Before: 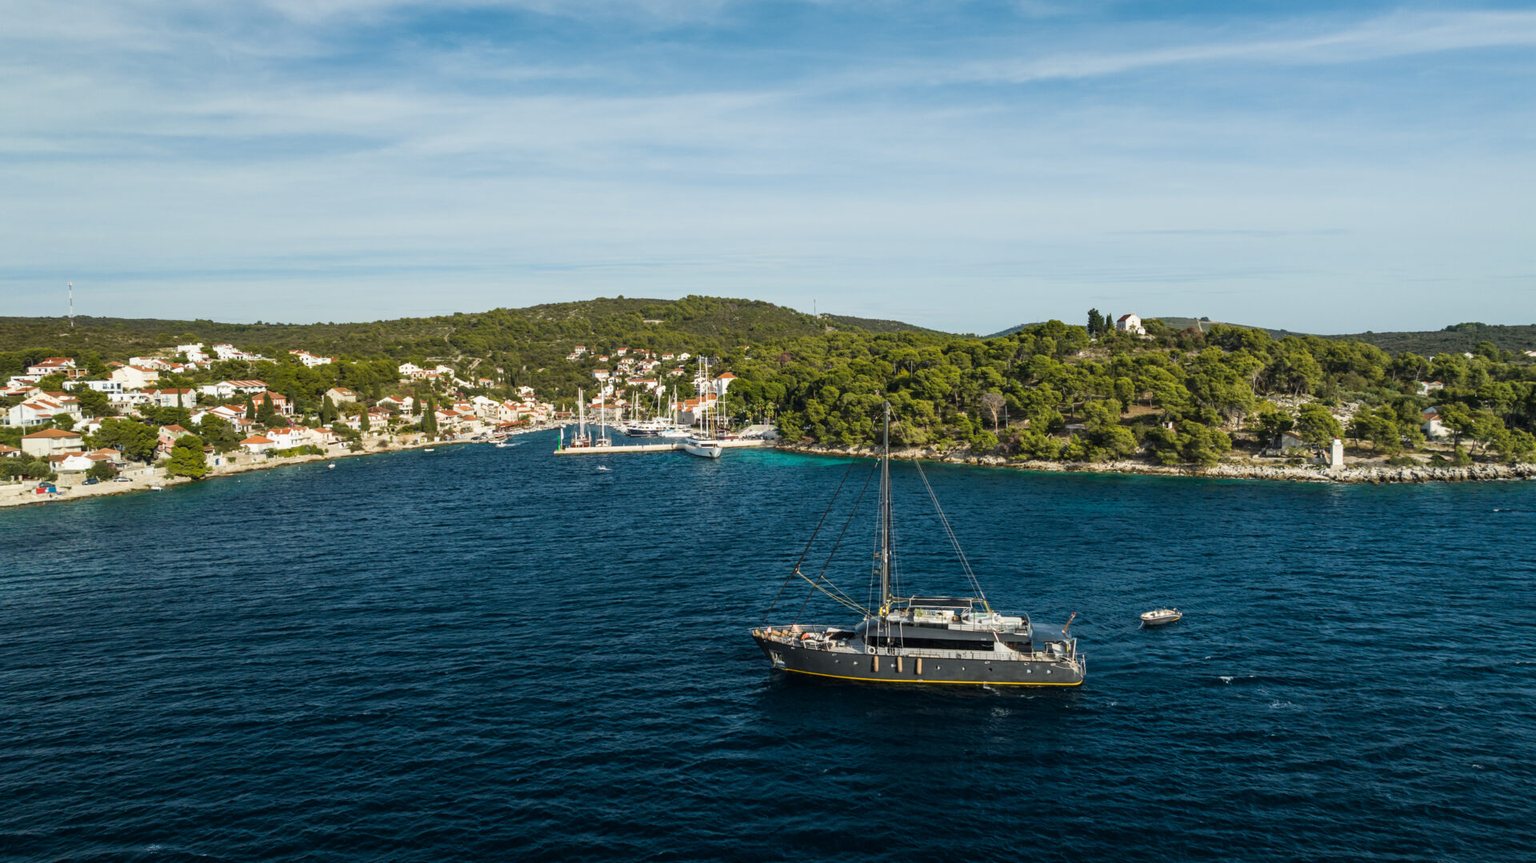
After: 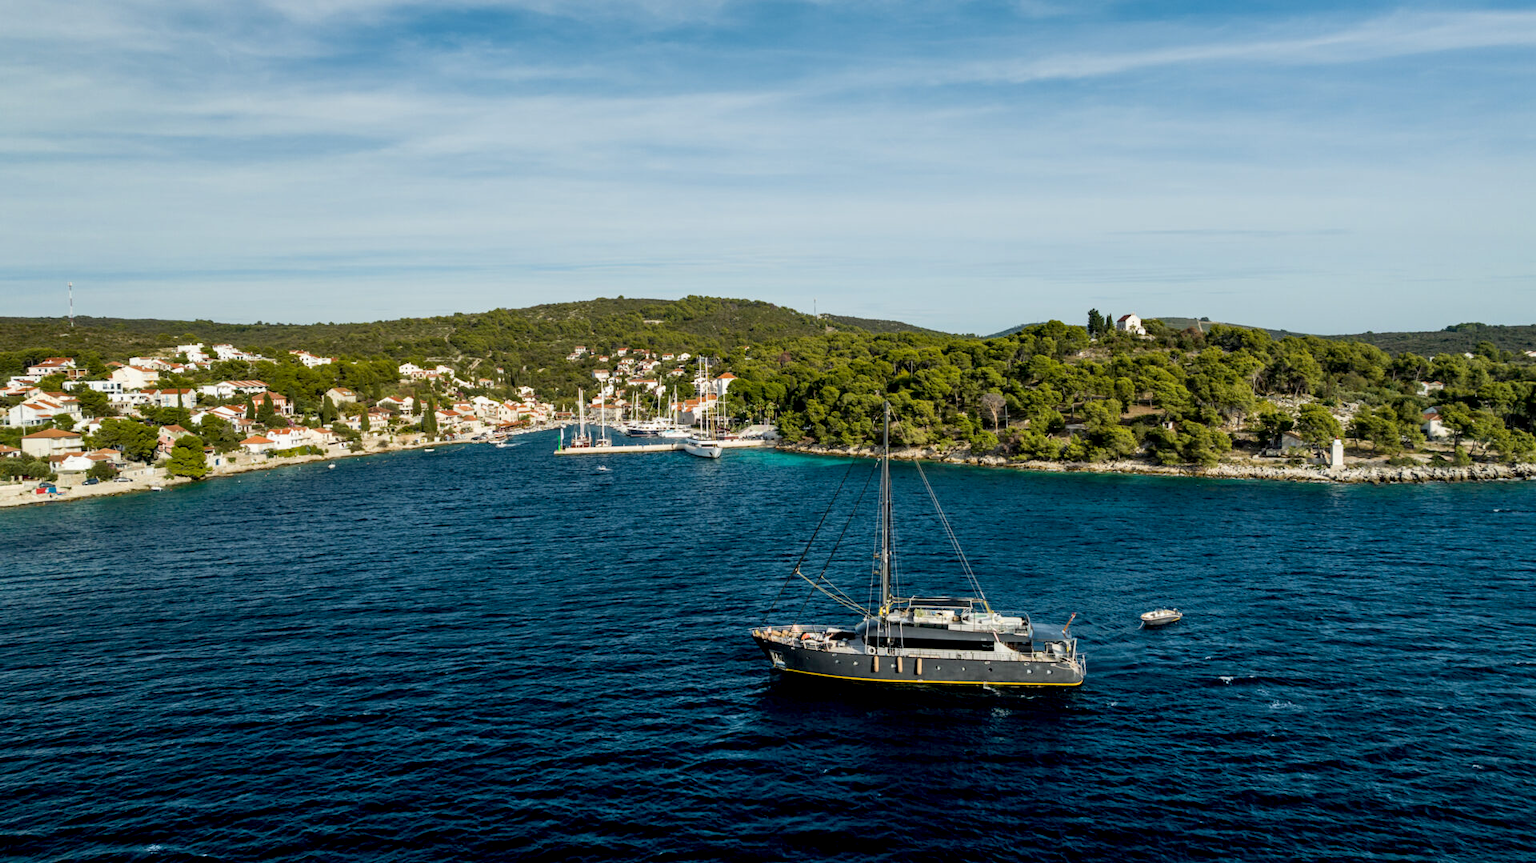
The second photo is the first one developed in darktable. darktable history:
shadows and highlights: shadows 37.27, highlights -28.18, soften with gaussian
exposure: black level correction 0.01, exposure 0.014 EV, compensate highlight preservation false
